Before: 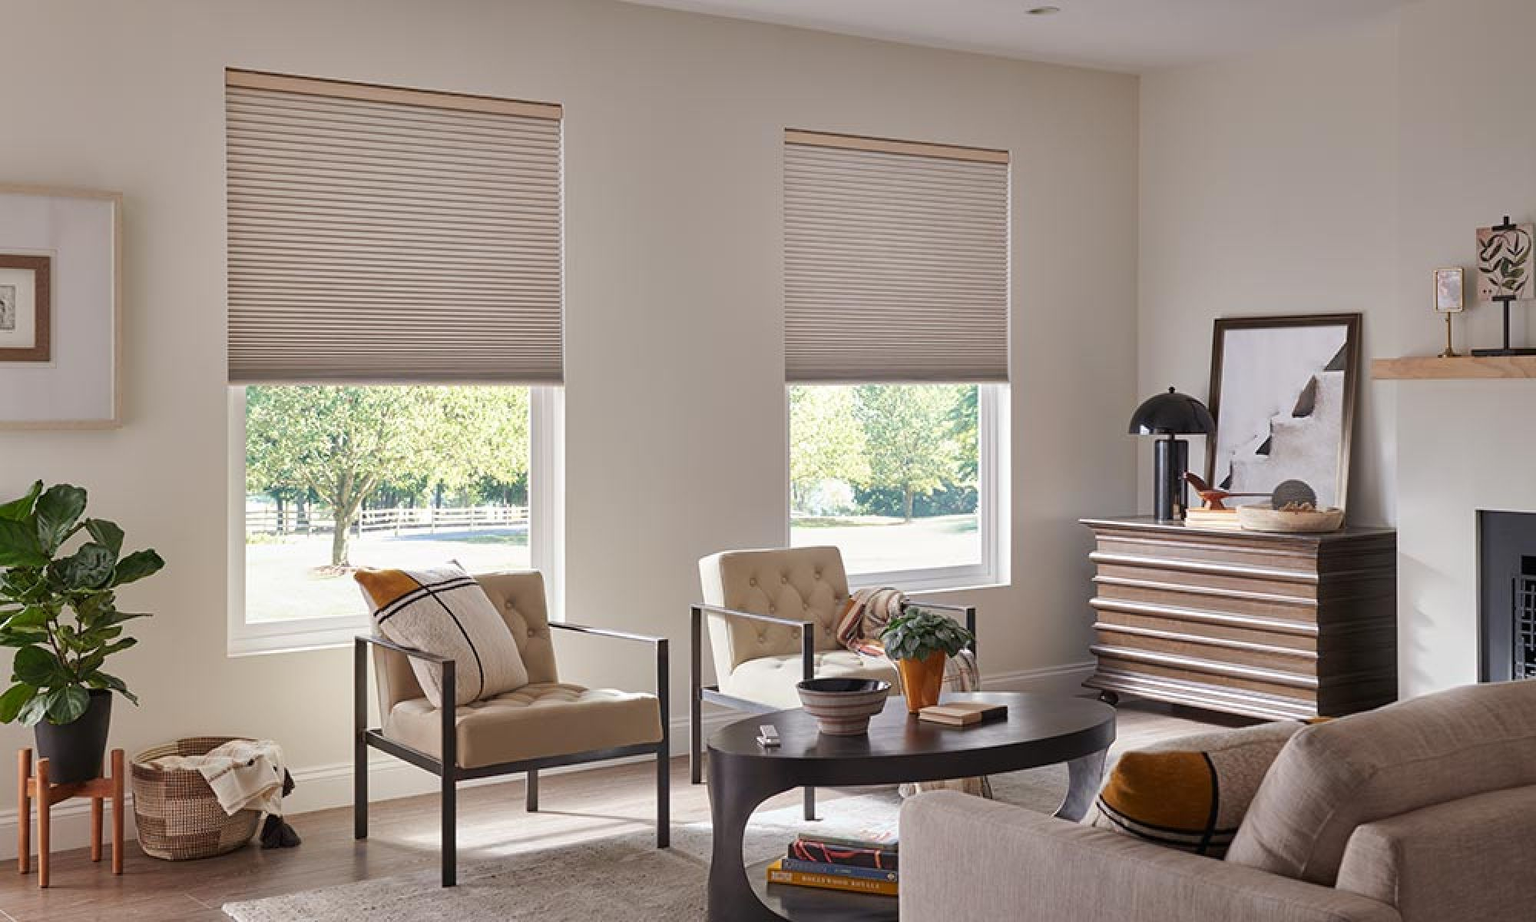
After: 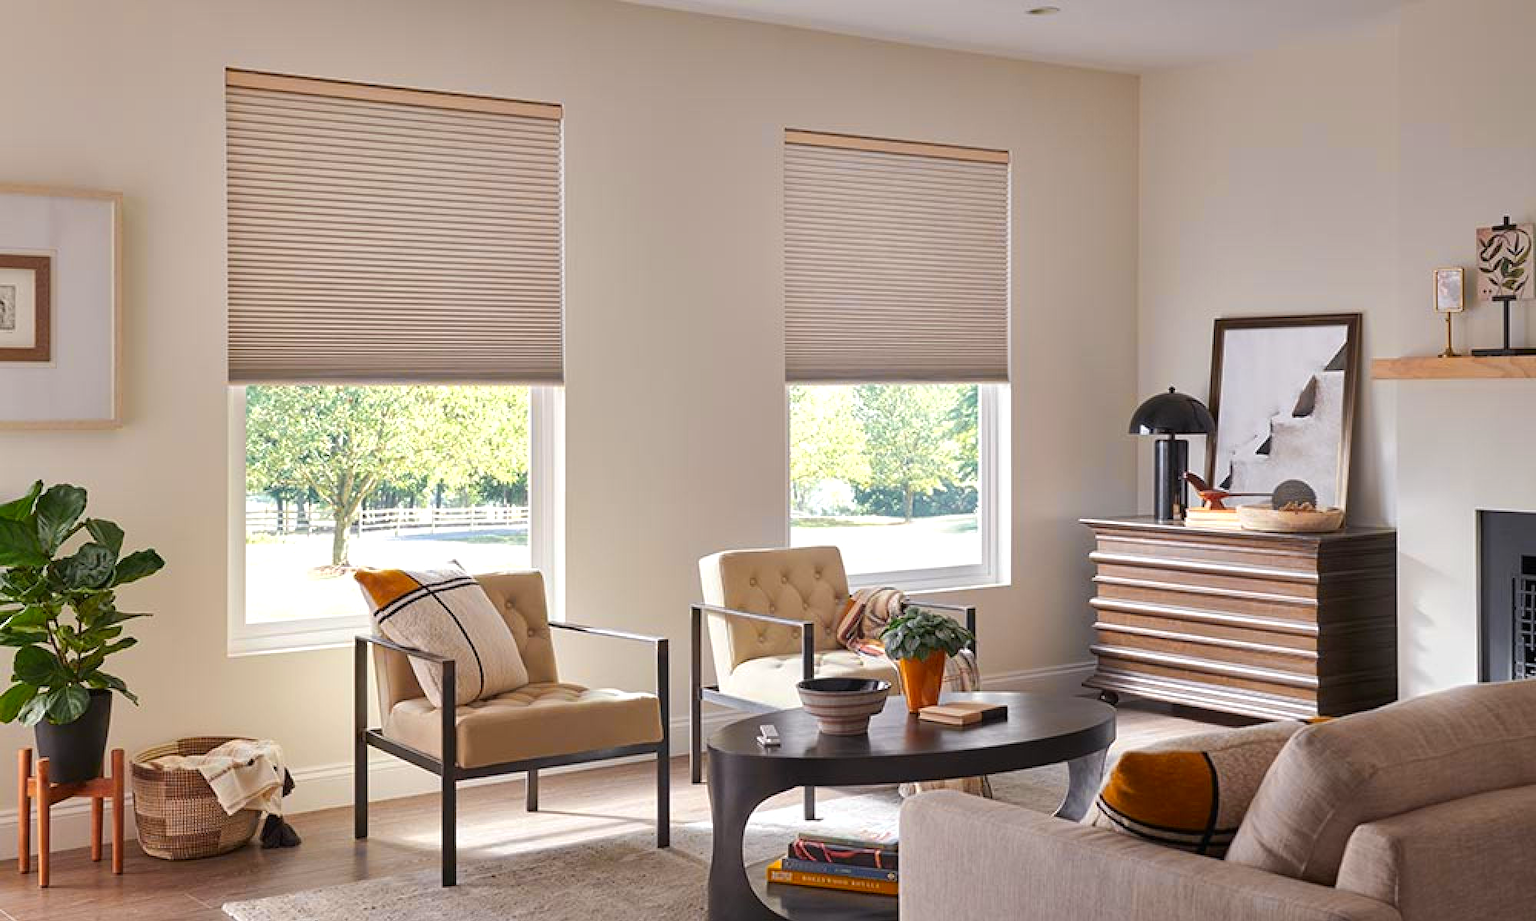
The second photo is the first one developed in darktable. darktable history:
tone equalizer: edges refinement/feathering 500, mask exposure compensation -1.57 EV, preserve details no
exposure: exposure 0.201 EV, compensate highlight preservation false
color zones: curves: ch0 [(0.224, 0.526) (0.75, 0.5)]; ch1 [(0.055, 0.526) (0.224, 0.761) (0.377, 0.526) (0.75, 0.5)]
